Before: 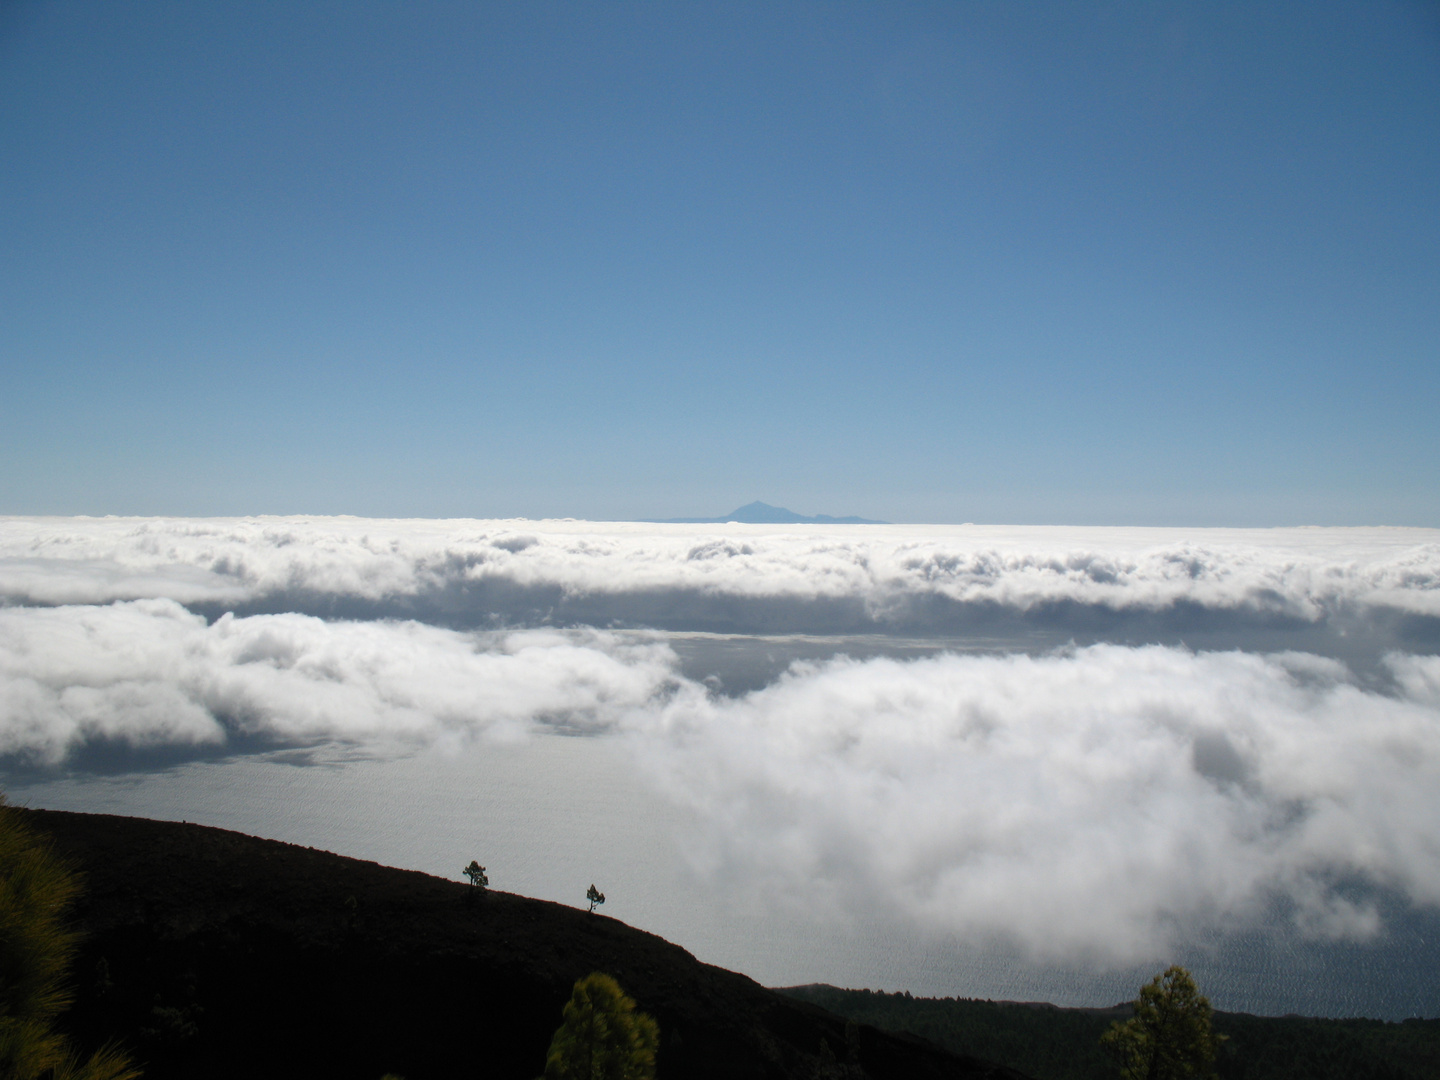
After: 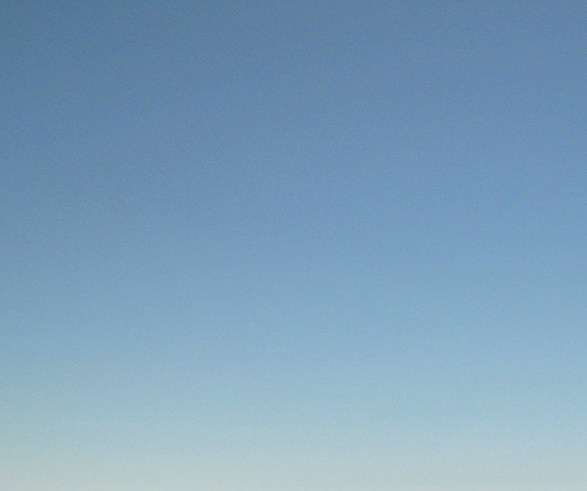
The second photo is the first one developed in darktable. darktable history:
crop and rotate: left 10.971%, top 0.09%, right 48.209%, bottom 54.372%
tone curve: curves: ch0 [(0, 0) (0.062, 0.037) (0.142, 0.138) (0.359, 0.419) (0.469, 0.544) (0.634, 0.722) (0.839, 0.909) (0.998, 0.978)]; ch1 [(0, 0) (0.437, 0.408) (0.472, 0.47) (0.502, 0.503) (0.527, 0.523) (0.559, 0.573) (0.608, 0.665) (0.669, 0.748) (0.859, 0.899) (1, 1)]; ch2 [(0, 0) (0.33, 0.301) (0.421, 0.443) (0.473, 0.498) (0.502, 0.5) (0.535, 0.531) (0.575, 0.603) (0.608, 0.667) (1, 1)], color space Lab, independent channels, preserve colors none
sharpen: amount 0.542
